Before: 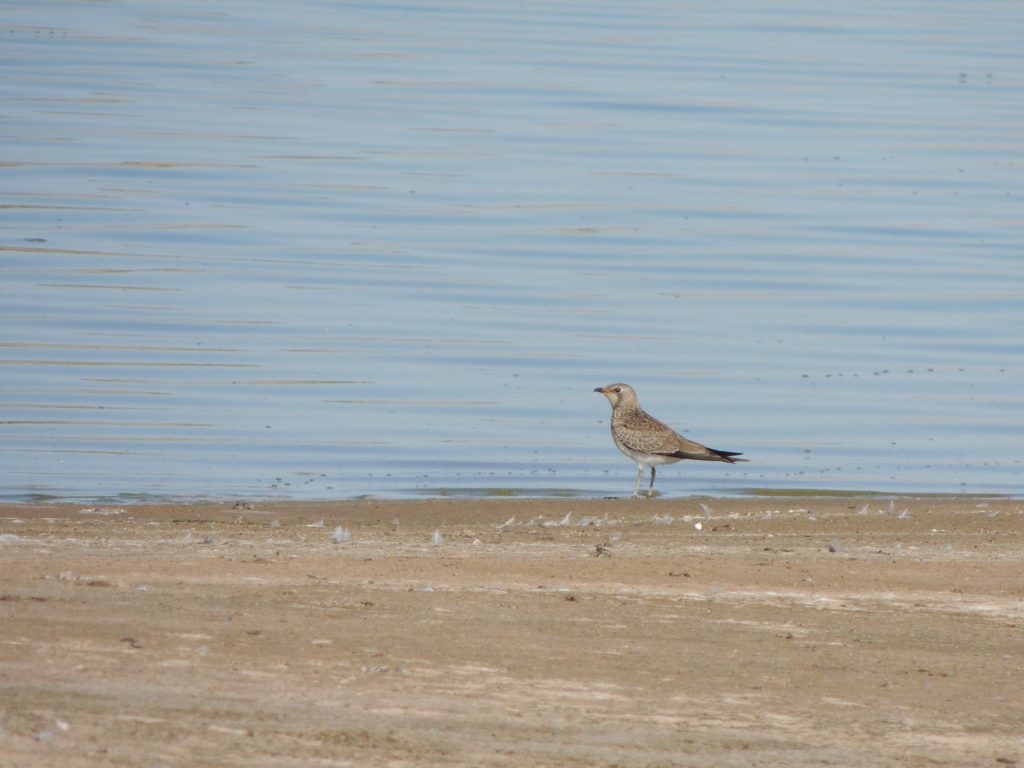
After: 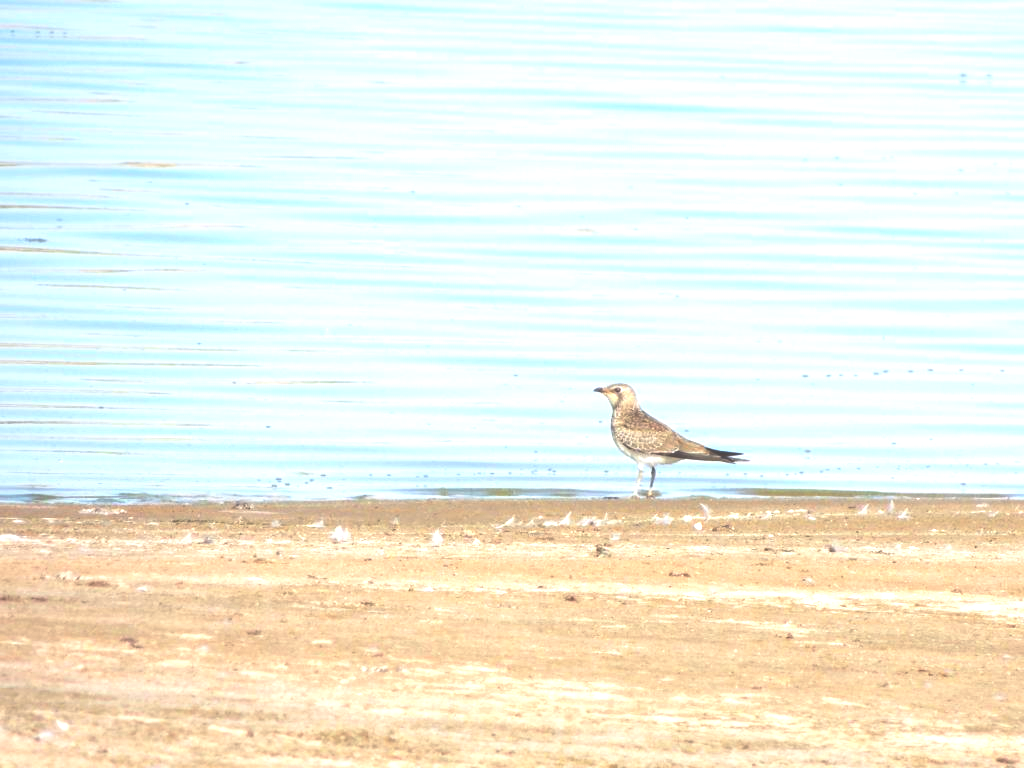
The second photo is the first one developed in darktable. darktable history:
rgb curve: curves: ch0 [(0, 0.186) (0.314, 0.284) (0.775, 0.708) (1, 1)], compensate middle gray true, preserve colors none
exposure: black level correction -0.023, exposure 1.397 EV, compensate highlight preservation false
